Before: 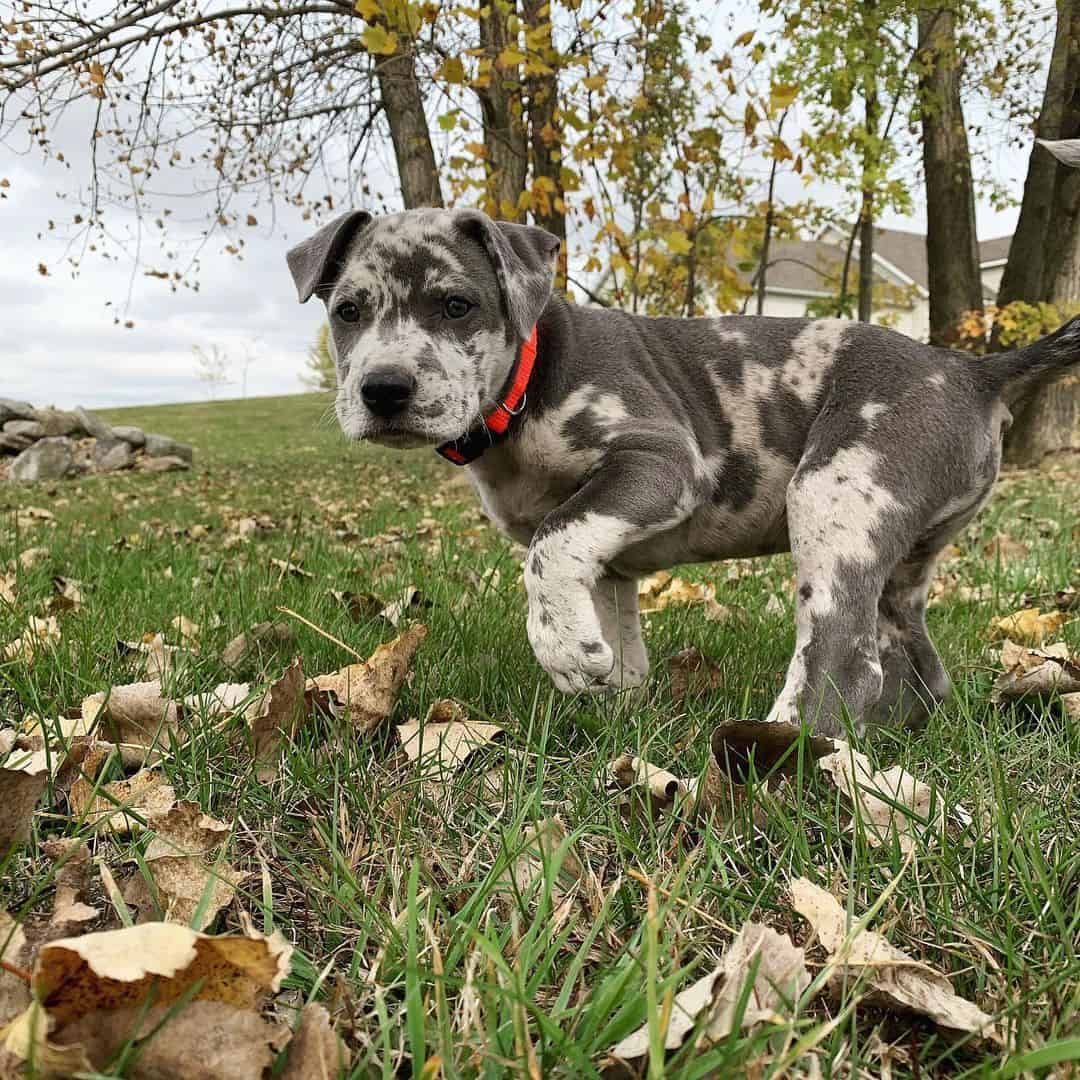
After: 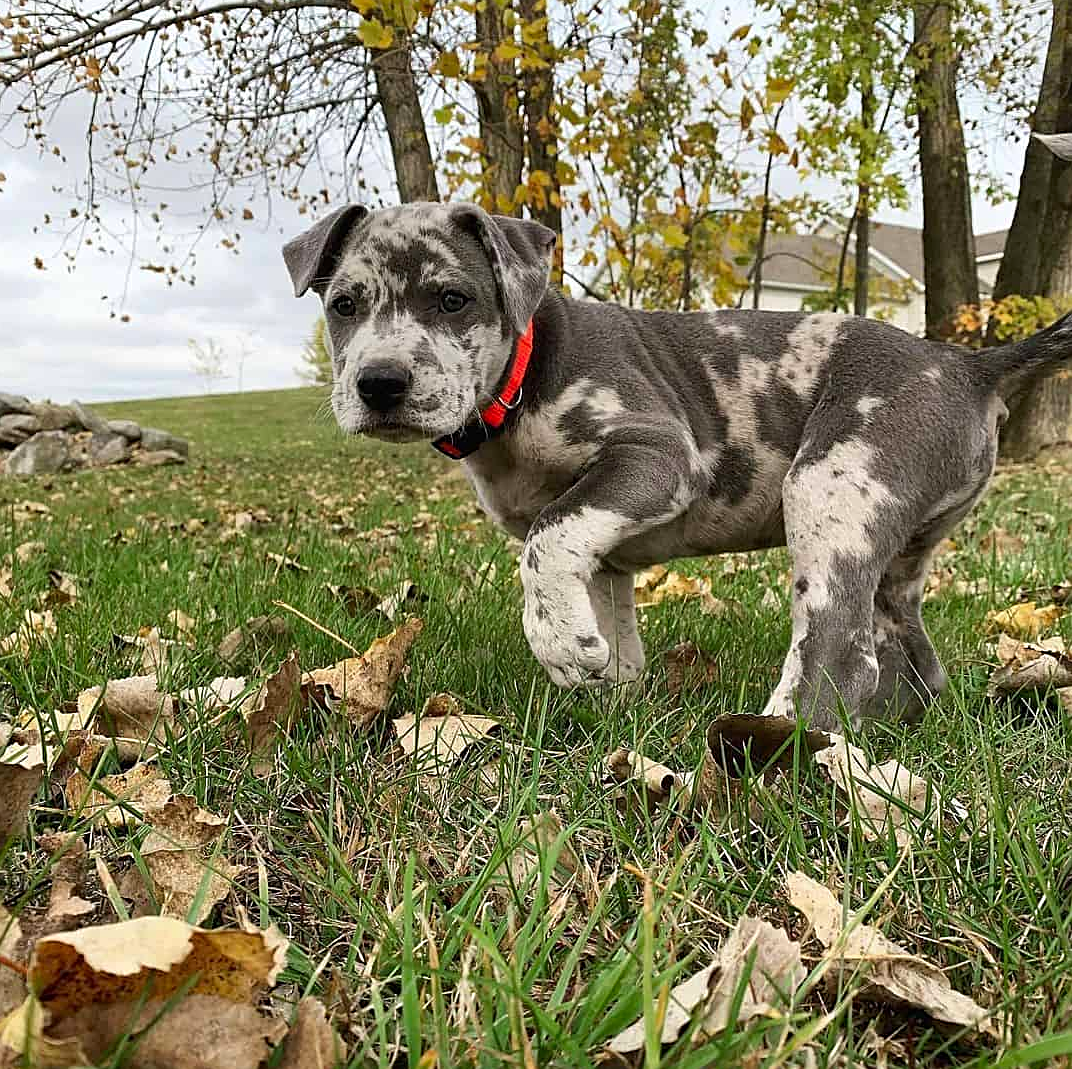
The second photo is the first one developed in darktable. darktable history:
crop: left 0.439%, top 0.586%, right 0.237%, bottom 0.393%
color correction: highlights b* -0.035, saturation 1.12
sharpen: on, module defaults
